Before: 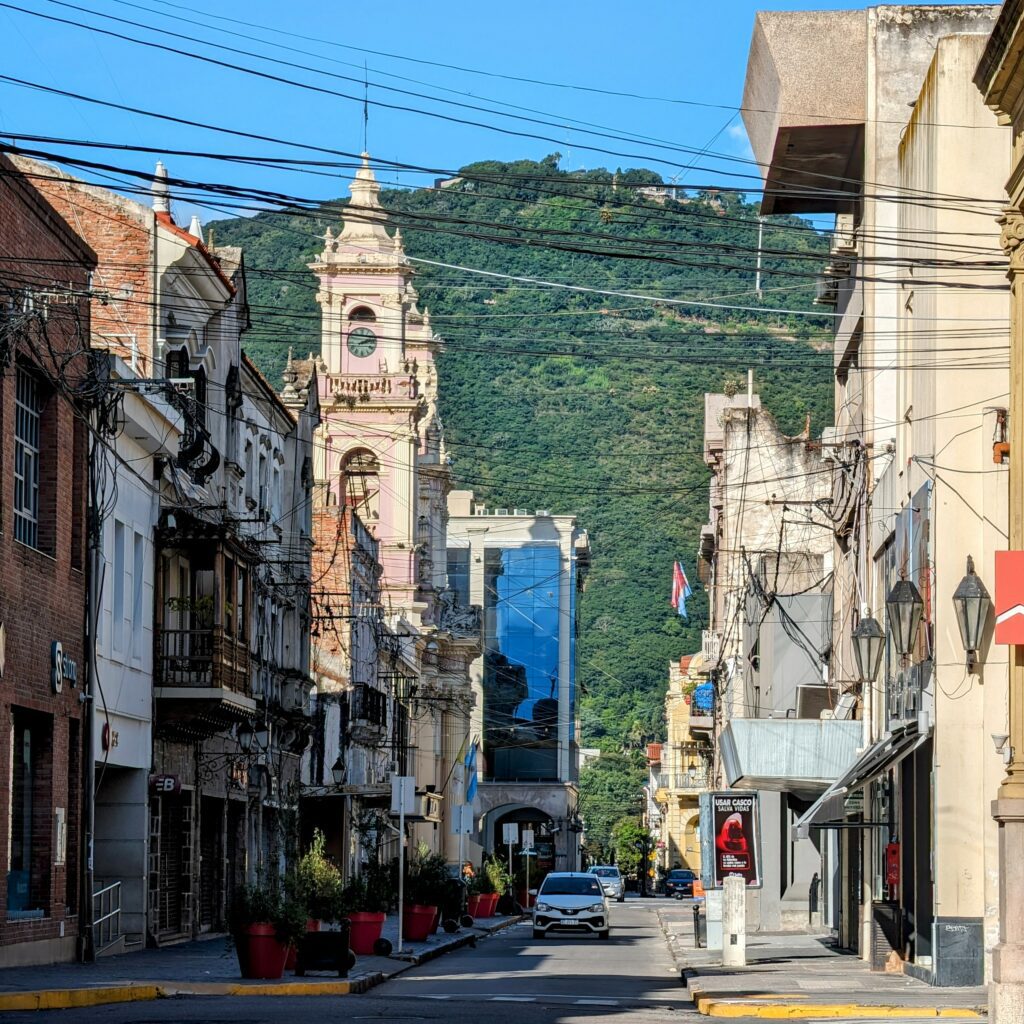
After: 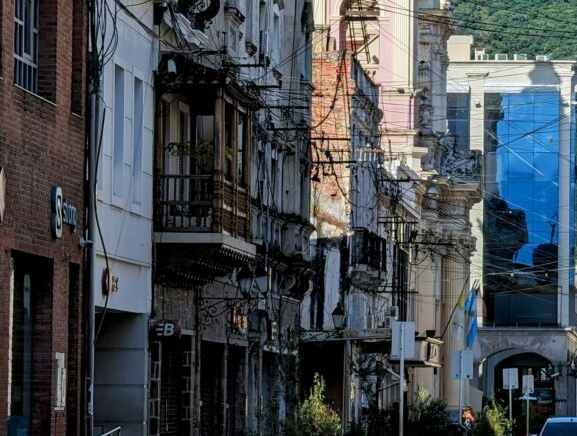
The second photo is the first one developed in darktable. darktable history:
crop: top 44.483%, right 43.593%, bottom 12.892%
white balance: red 0.983, blue 1.036
